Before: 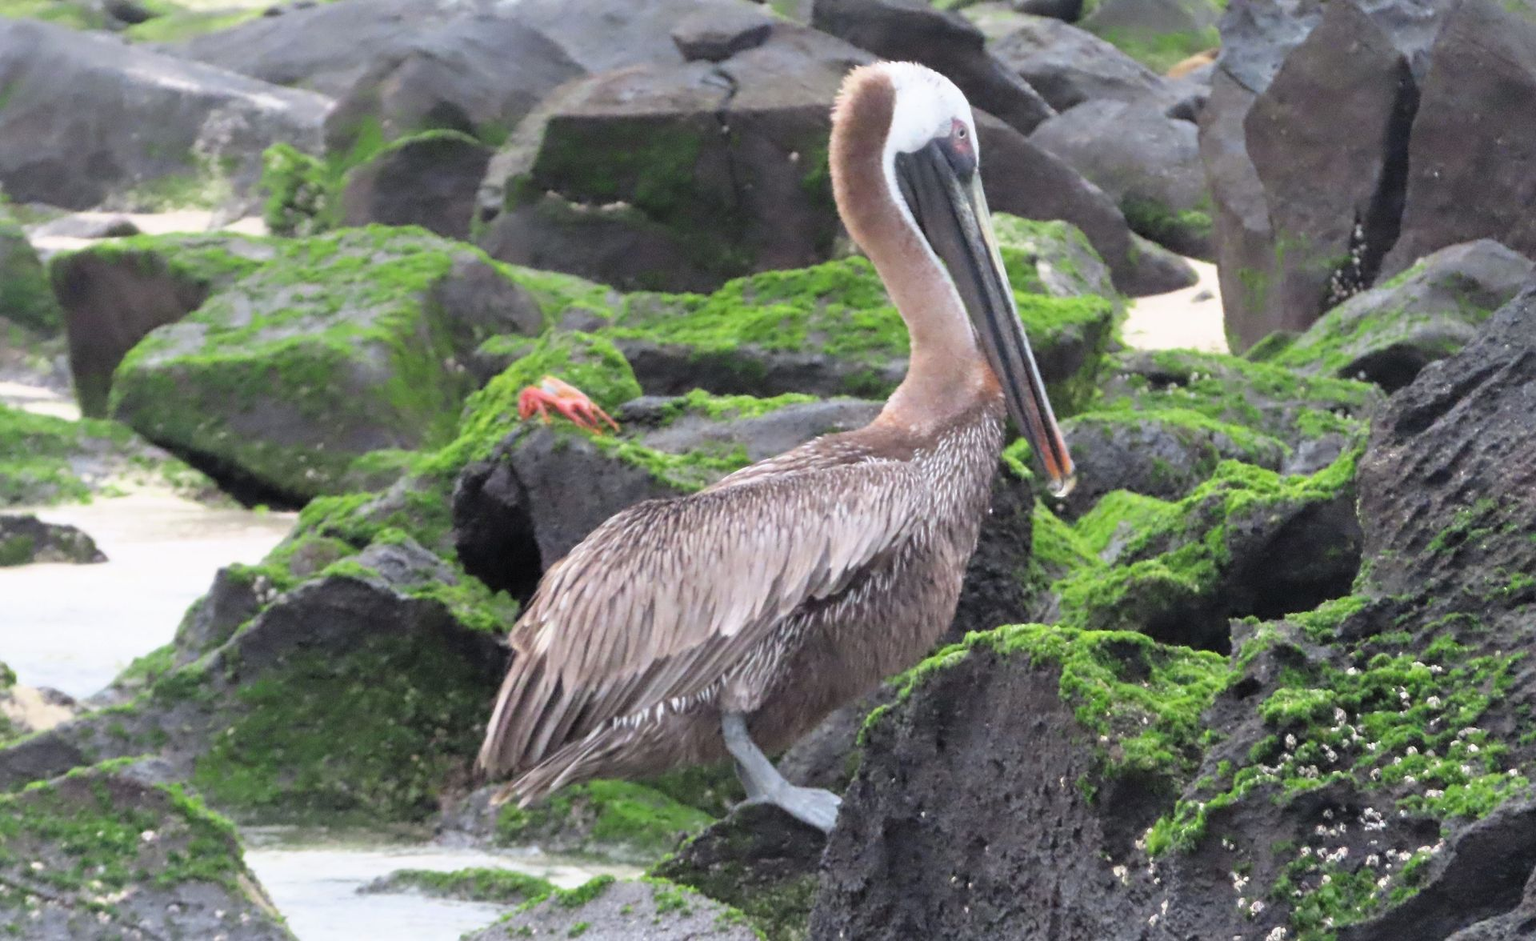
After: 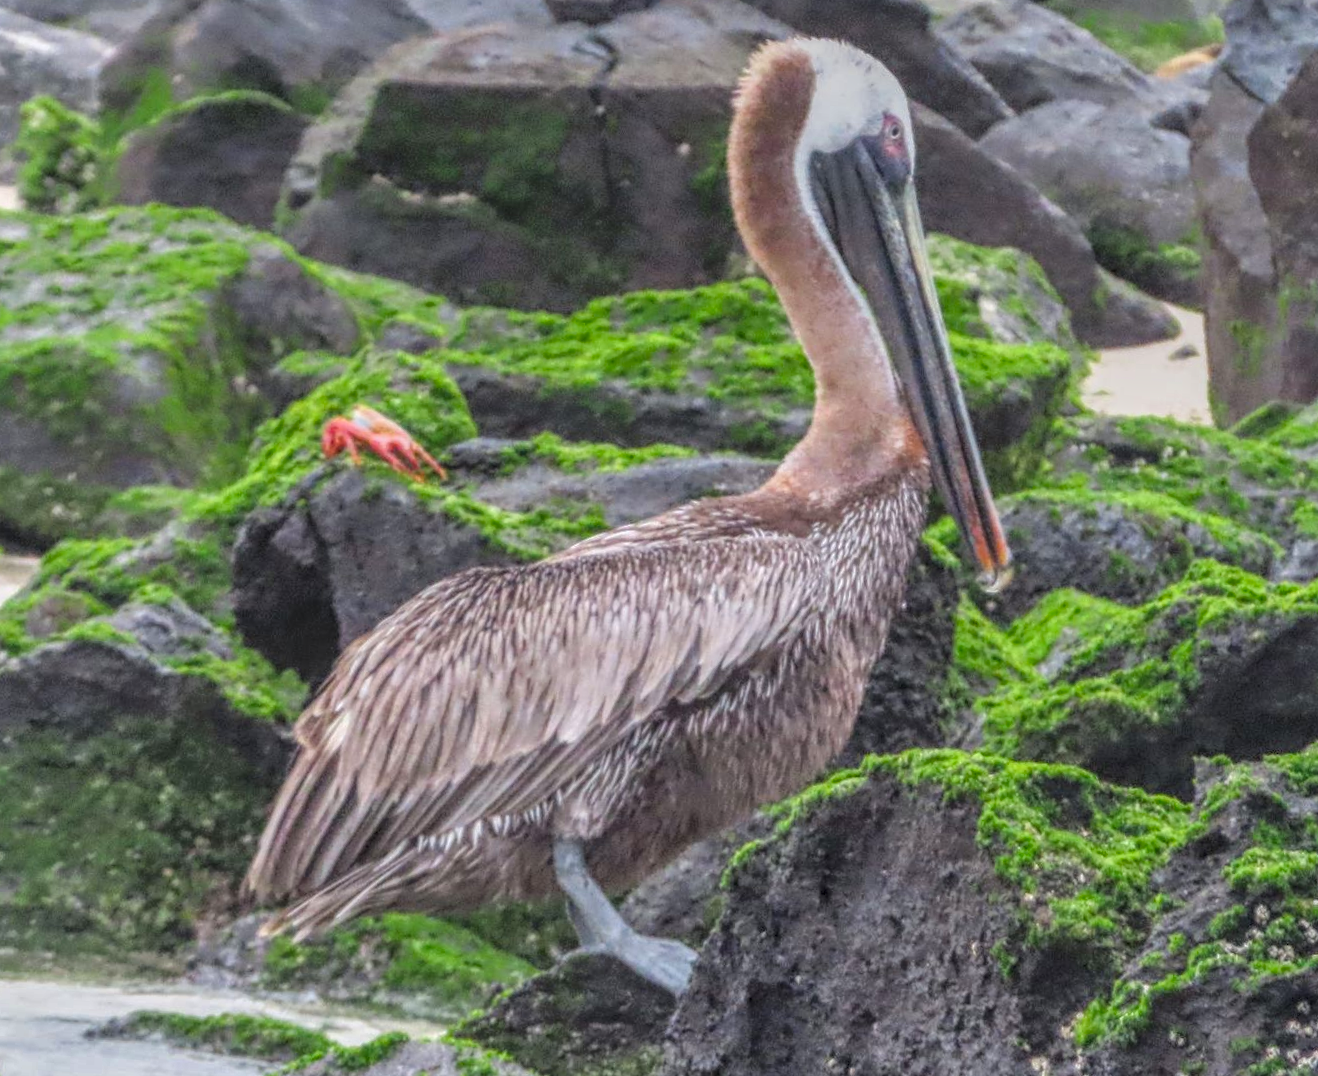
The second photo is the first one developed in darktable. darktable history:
shadows and highlights: low approximation 0.01, soften with gaussian
crop and rotate: angle -3.27°, left 14.277%, top 0.028%, right 10.766%, bottom 0.028%
color balance rgb: shadows fall-off 101%, linear chroma grading › mid-tones 7.63%, perceptual saturation grading › mid-tones 11.68%, mask middle-gray fulcrum 22.45%, global vibrance 10.11%, saturation formula JzAzBz (2021)
contrast brightness saturation: contrast 0.04, saturation 0.07
local contrast: highlights 20%, shadows 30%, detail 200%, midtone range 0.2
